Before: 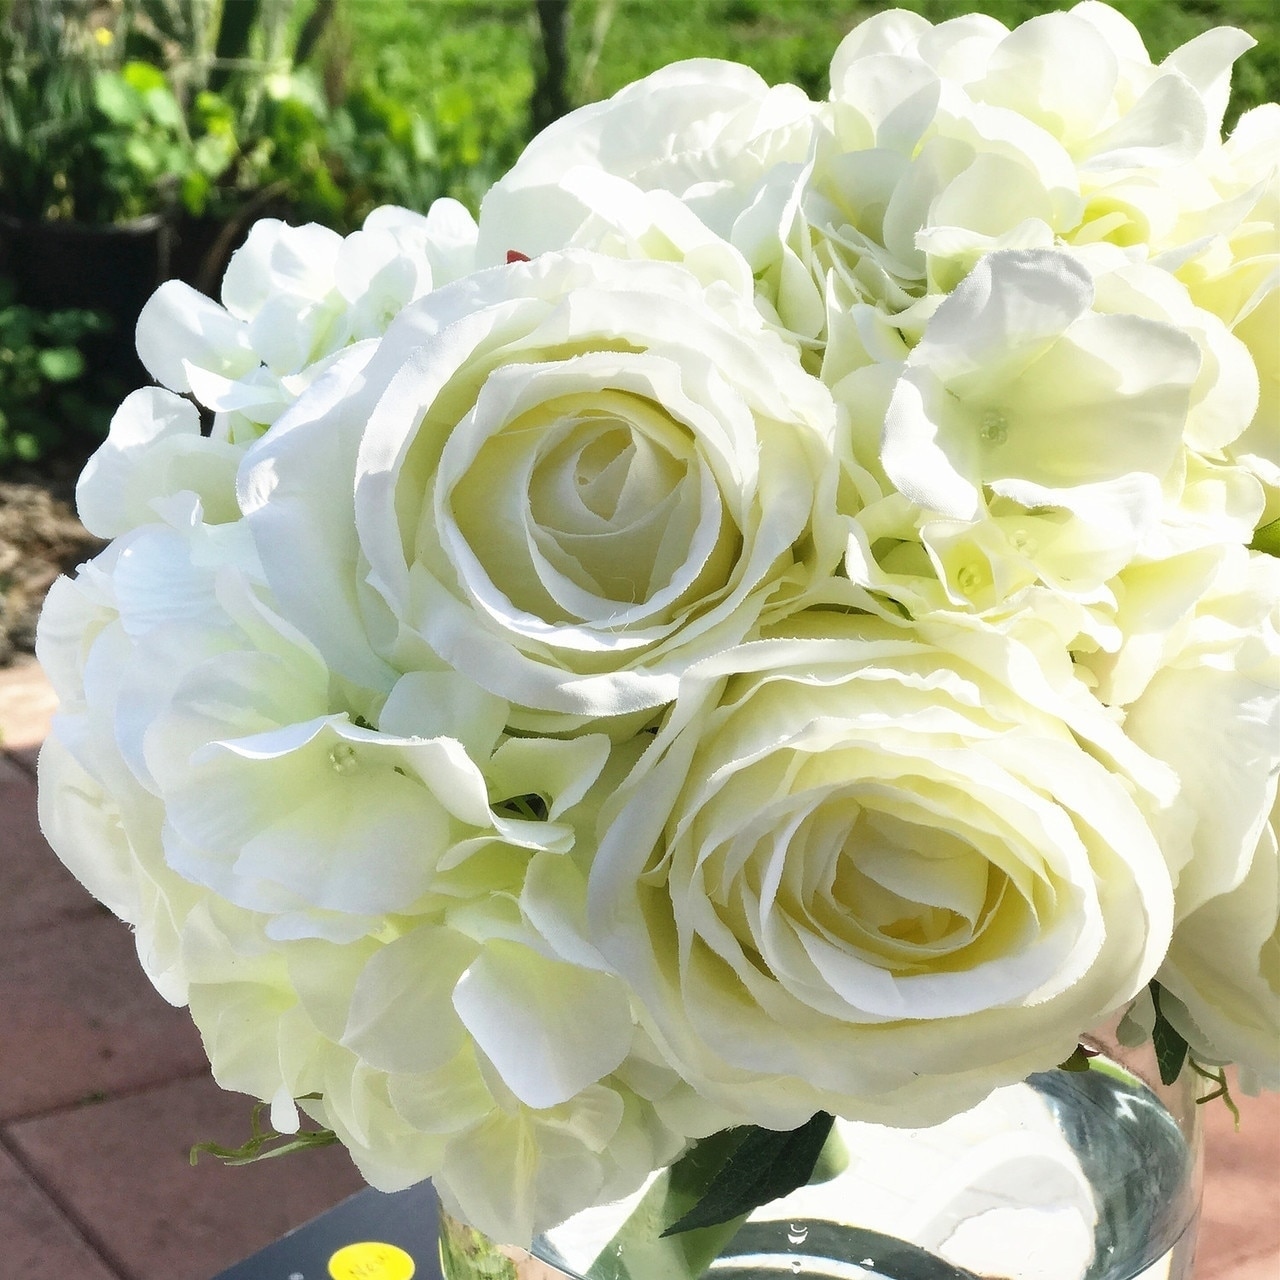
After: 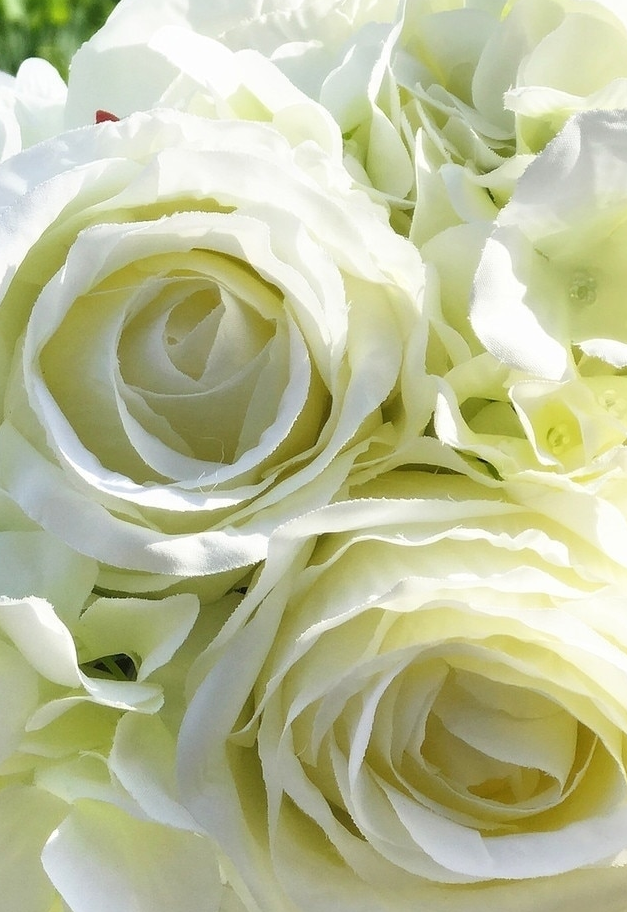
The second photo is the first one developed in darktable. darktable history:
crop: left 32.17%, top 11.001%, right 18.693%, bottom 17.322%
